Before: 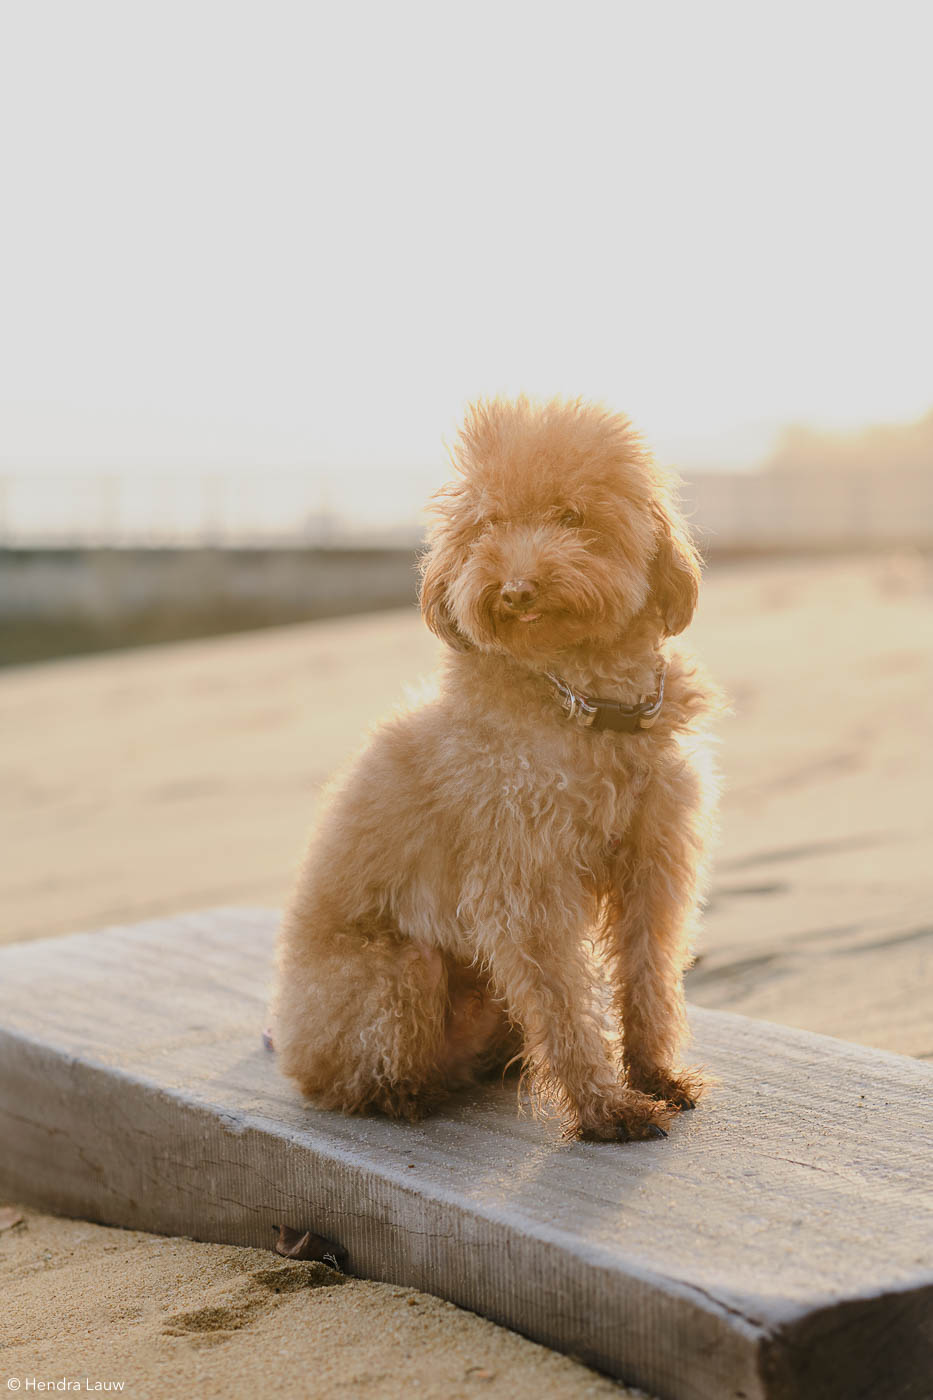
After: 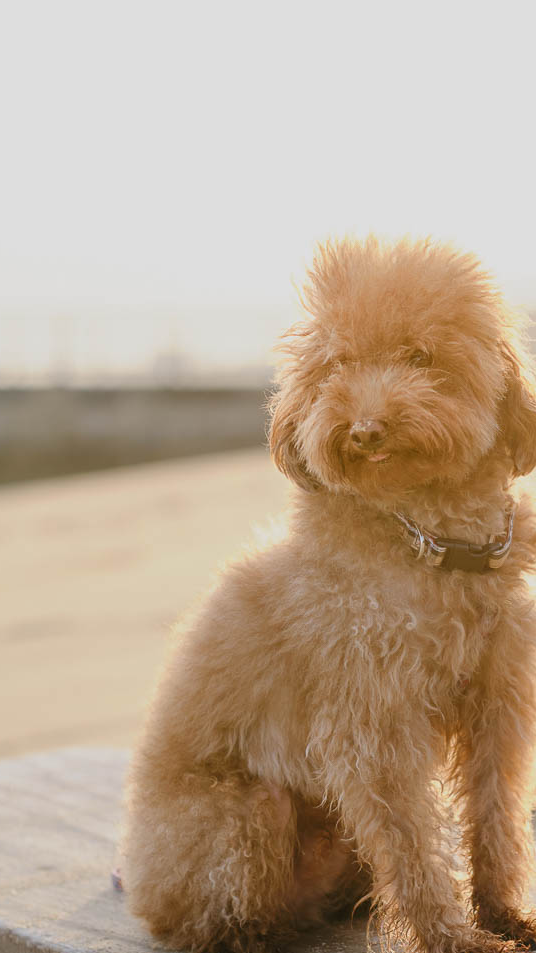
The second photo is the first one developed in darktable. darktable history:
crop: left 16.219%, top 11.496%, right 26.28%, bottom 20.371%
